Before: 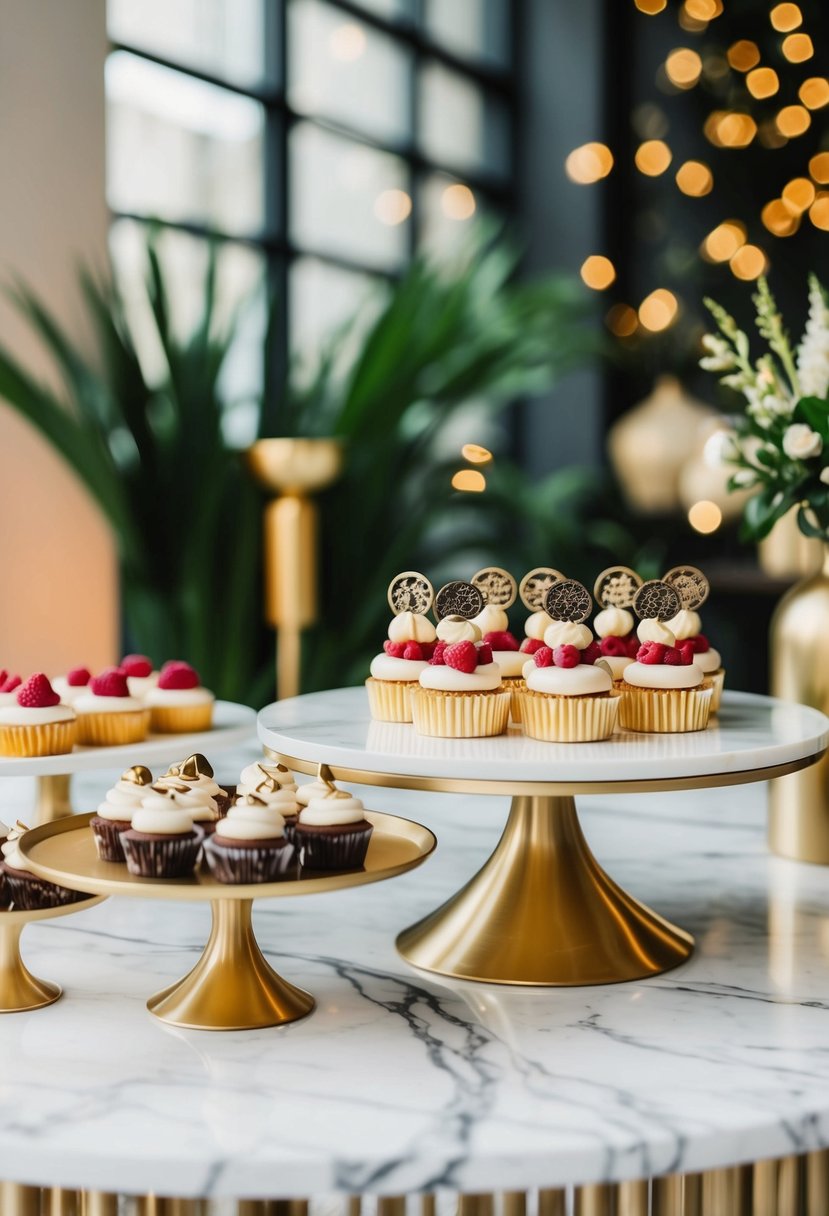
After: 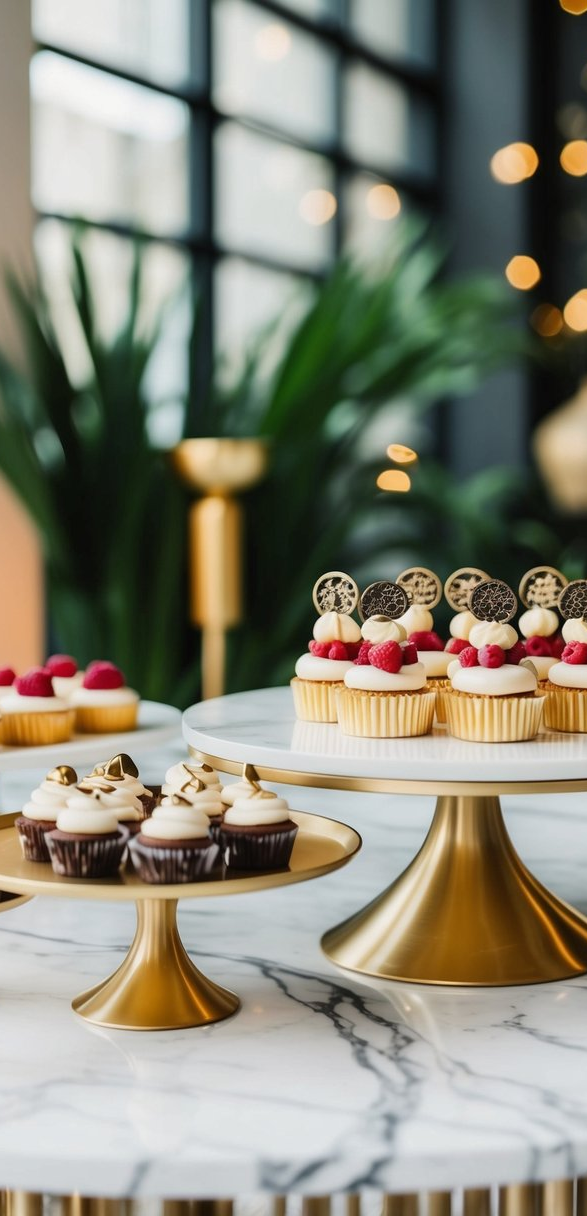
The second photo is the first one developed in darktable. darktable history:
crop and rotate: left 9.058%, right 20.12%
exposure: compensate highlight preservation false
